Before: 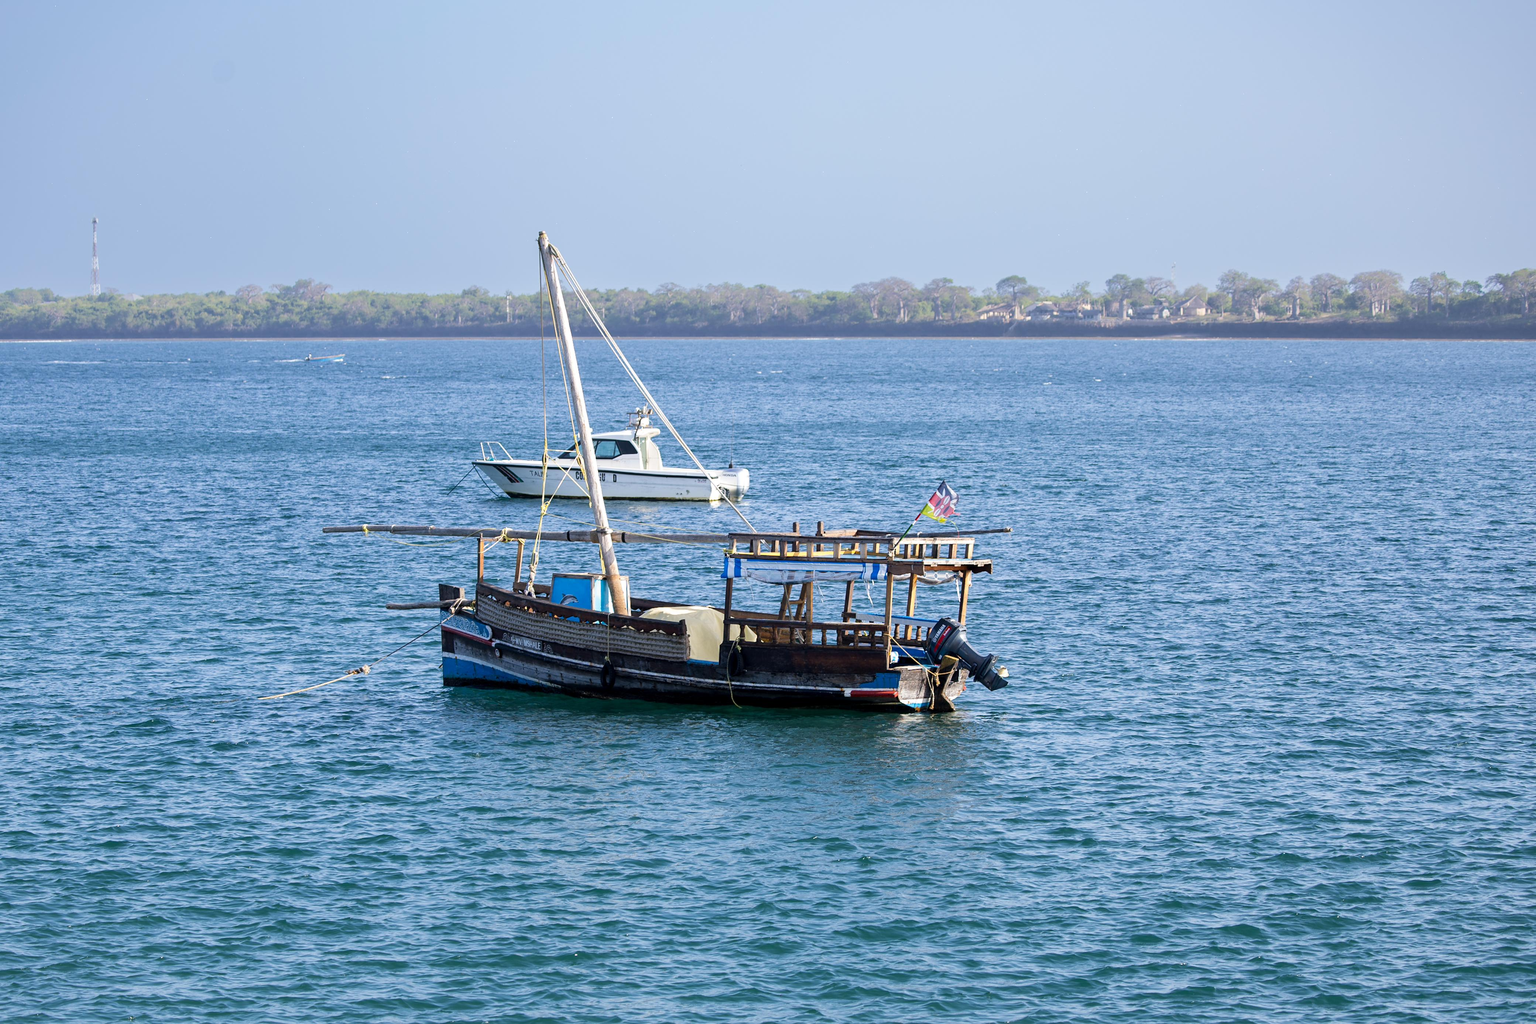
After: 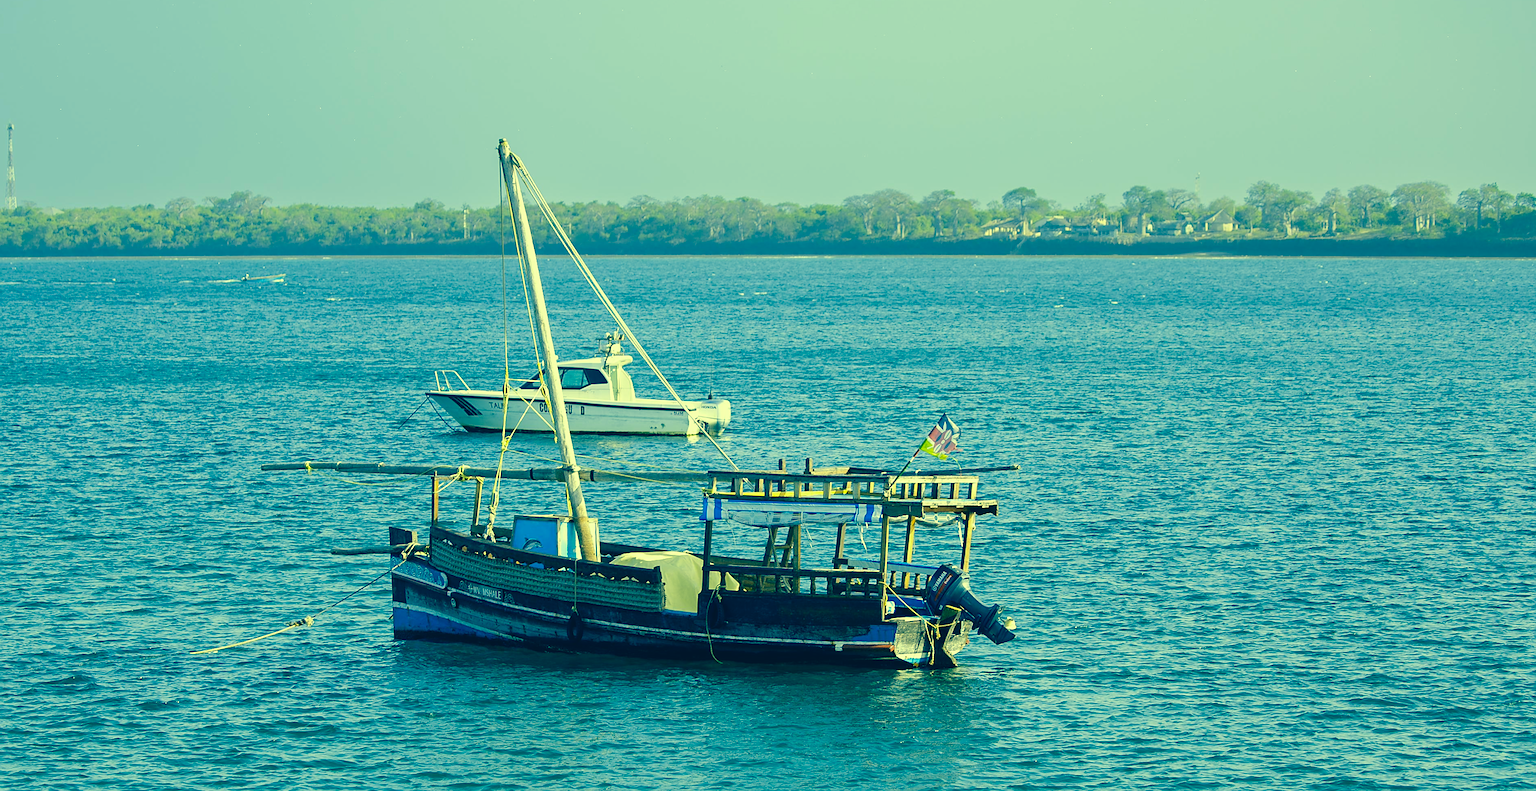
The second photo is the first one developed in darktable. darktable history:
sharpen: on, module defaults
color correction: highlights a* -15.58, highlights b* 40, shadows a* -40, shadows b* -26.18
crop: left 5.596%, top 10.314%, right 3.534%, bottom 19.395%
